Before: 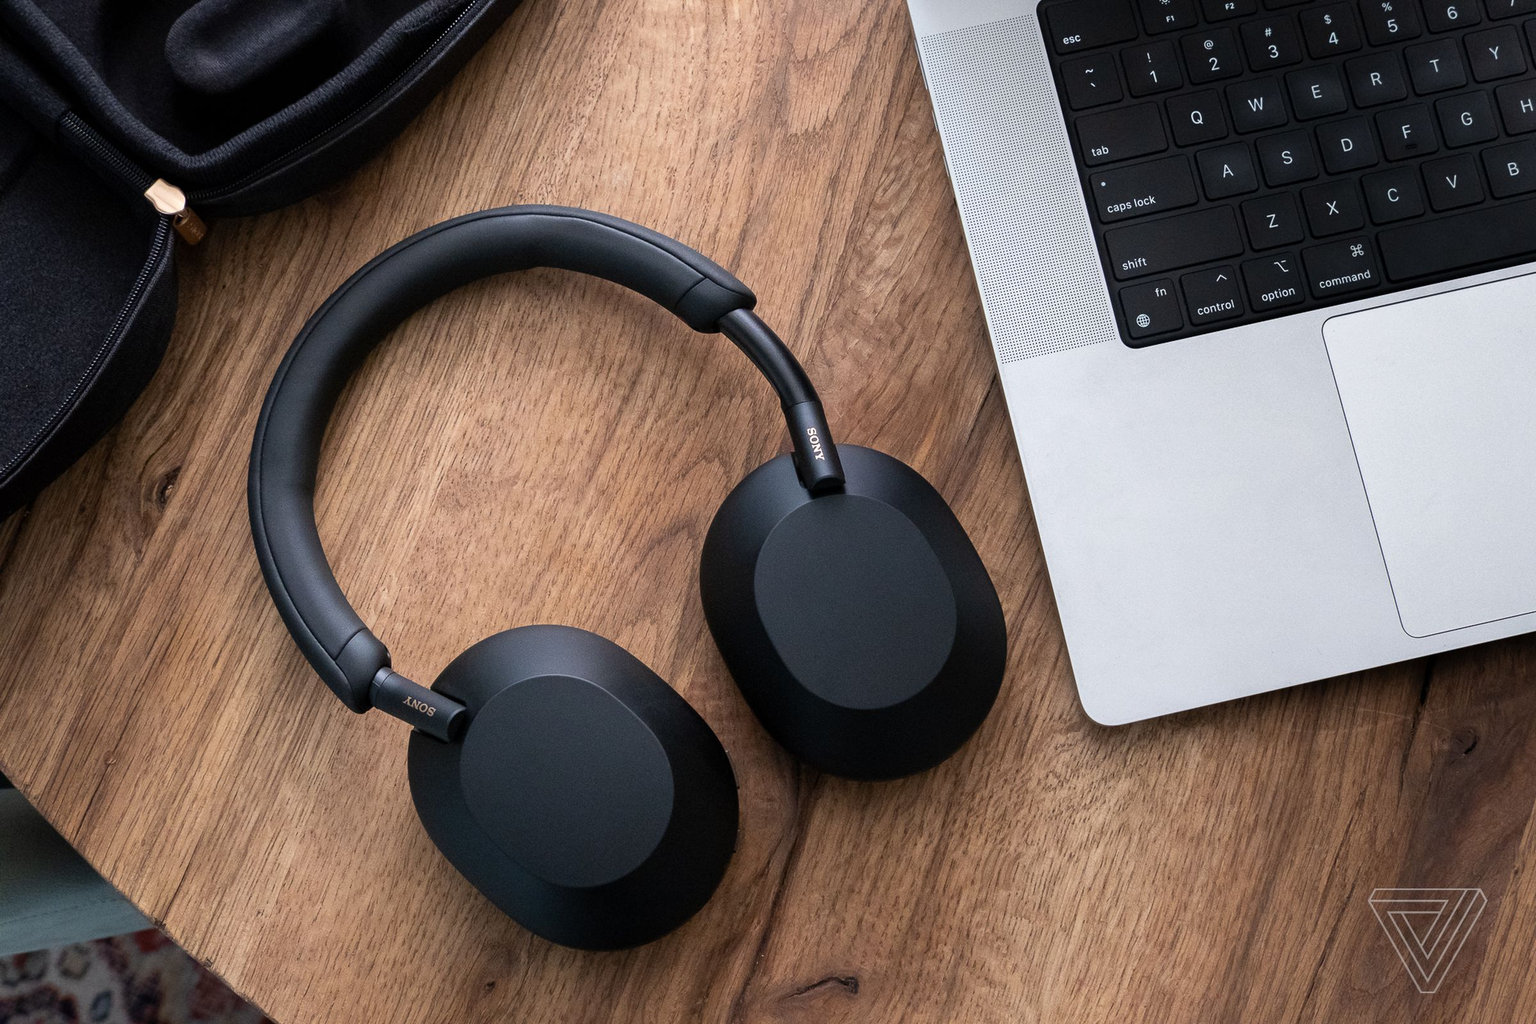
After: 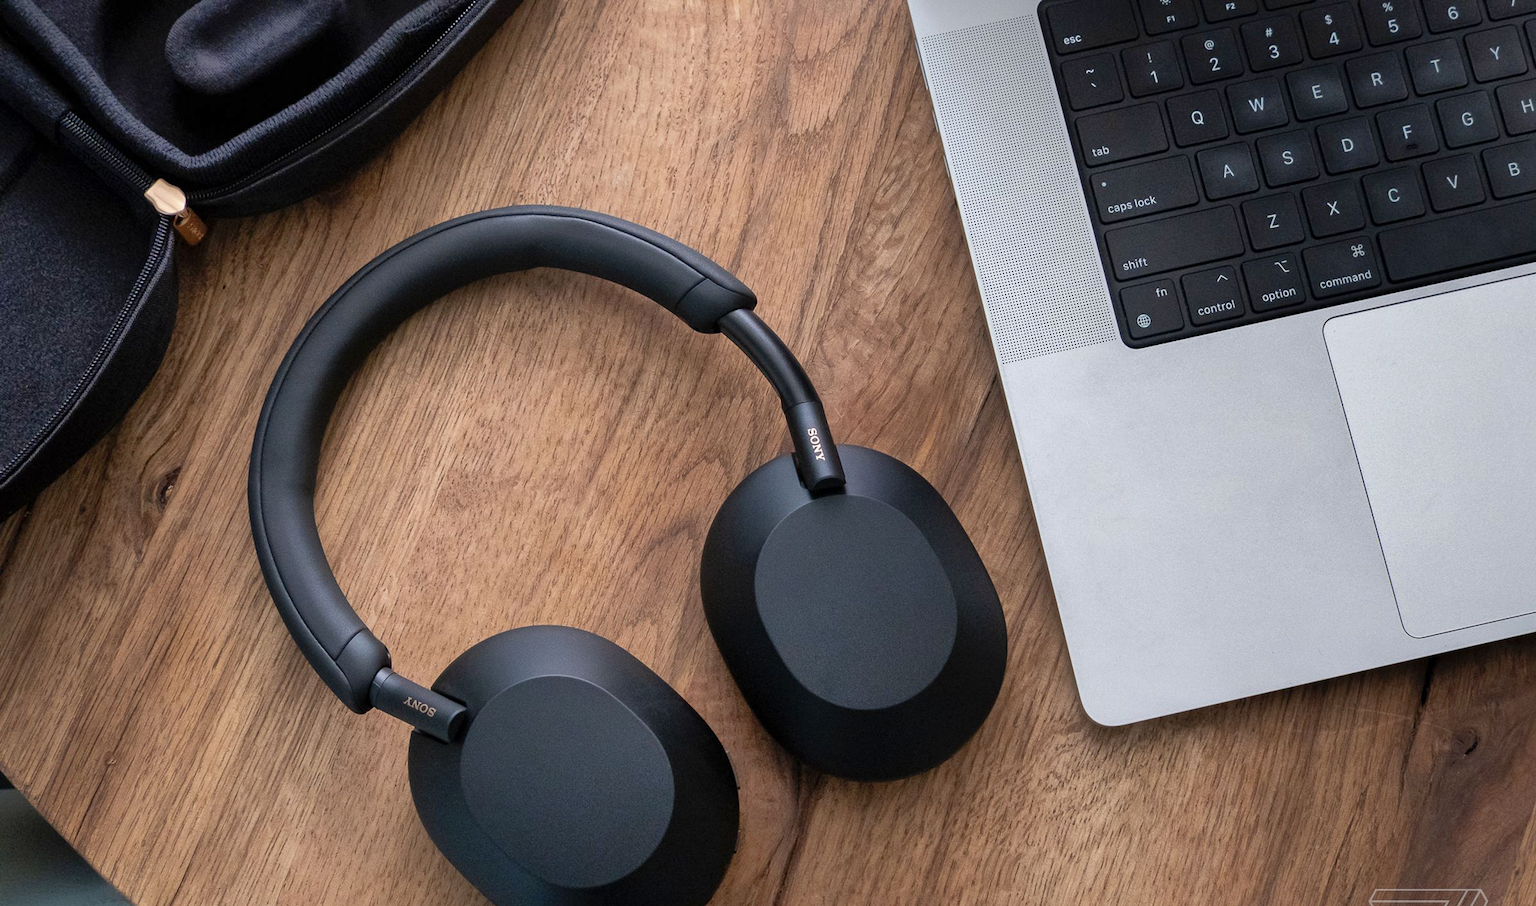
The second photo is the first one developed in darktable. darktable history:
shadows and highlights: on, module defaults
crop and rotate: top 0%, bottom 11.49%
